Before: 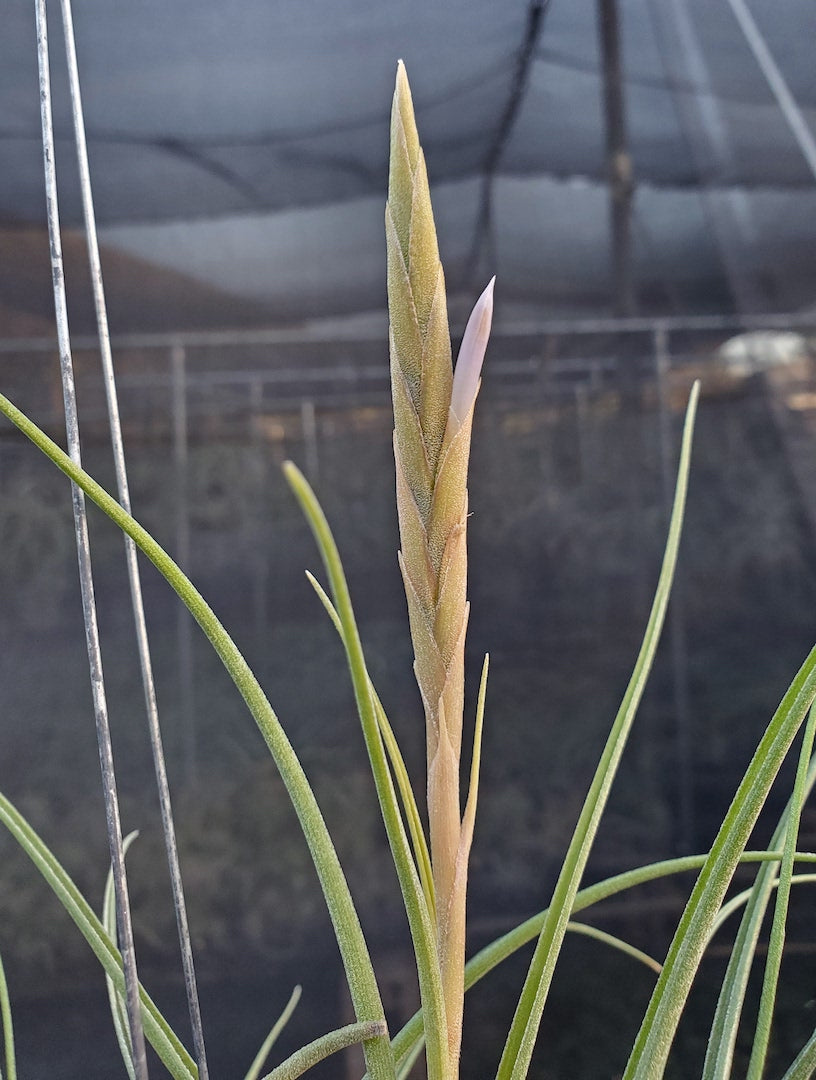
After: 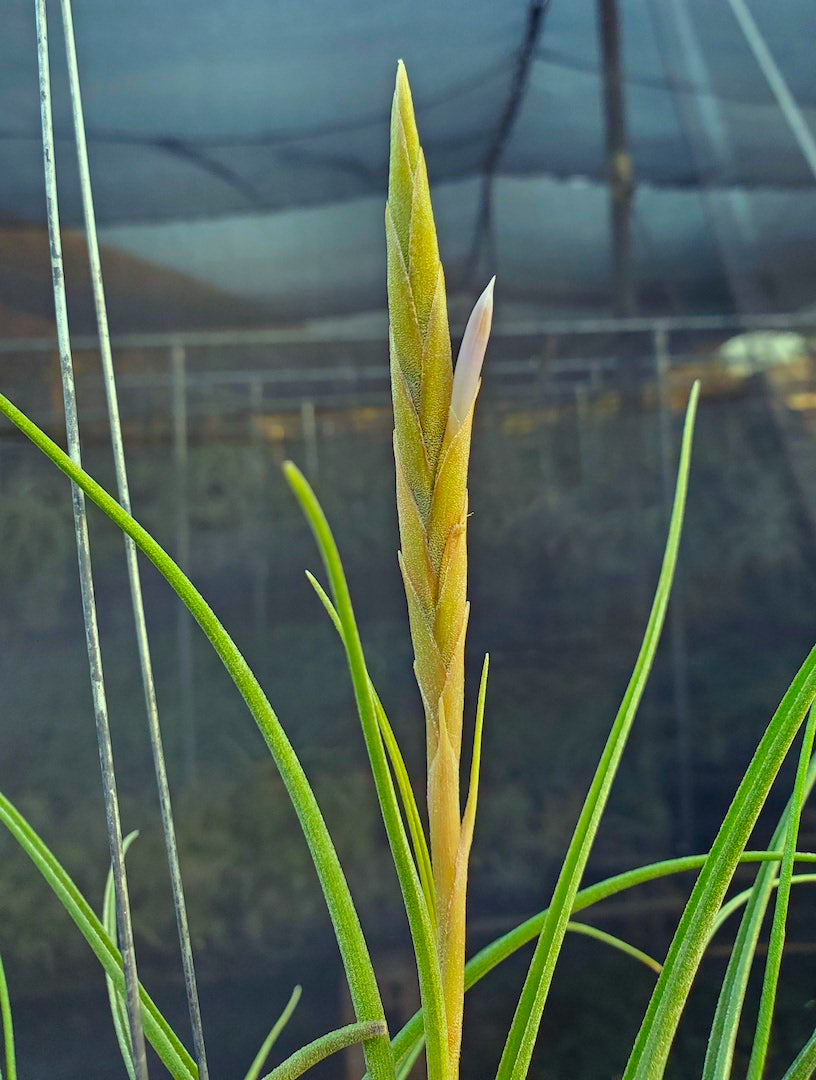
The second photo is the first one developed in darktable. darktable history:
color correction: highlights a* -10.89, highlights b* 9.83, saturation 1.71
